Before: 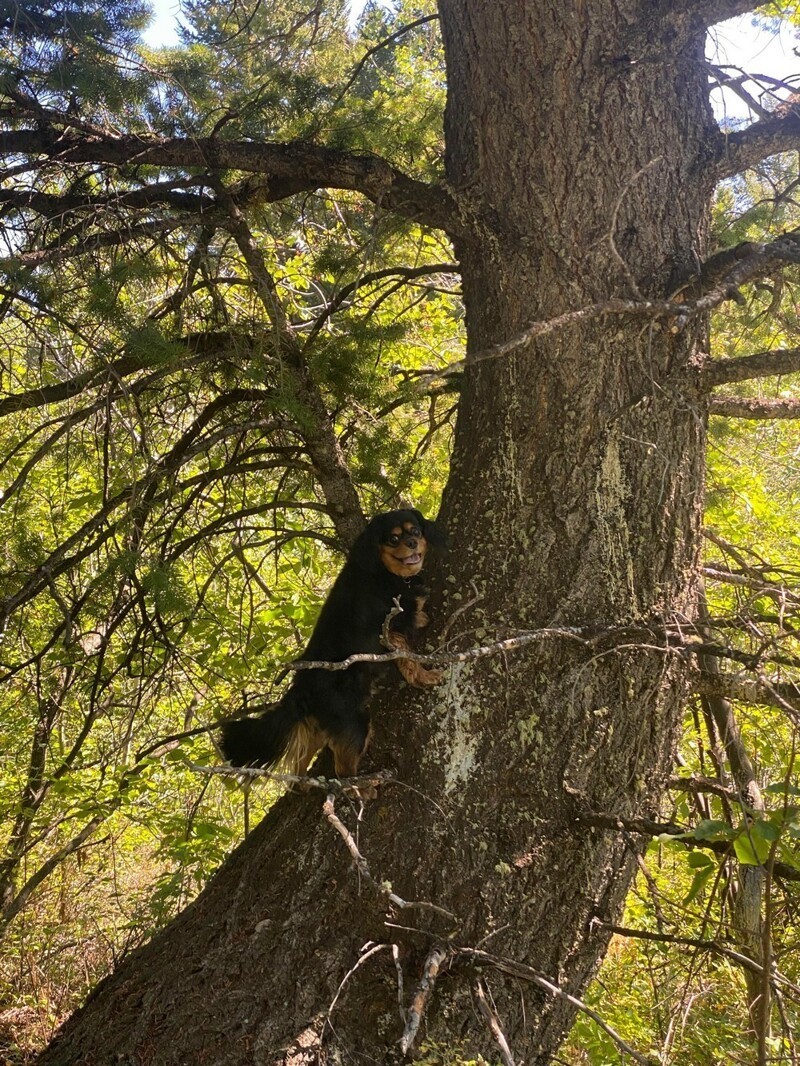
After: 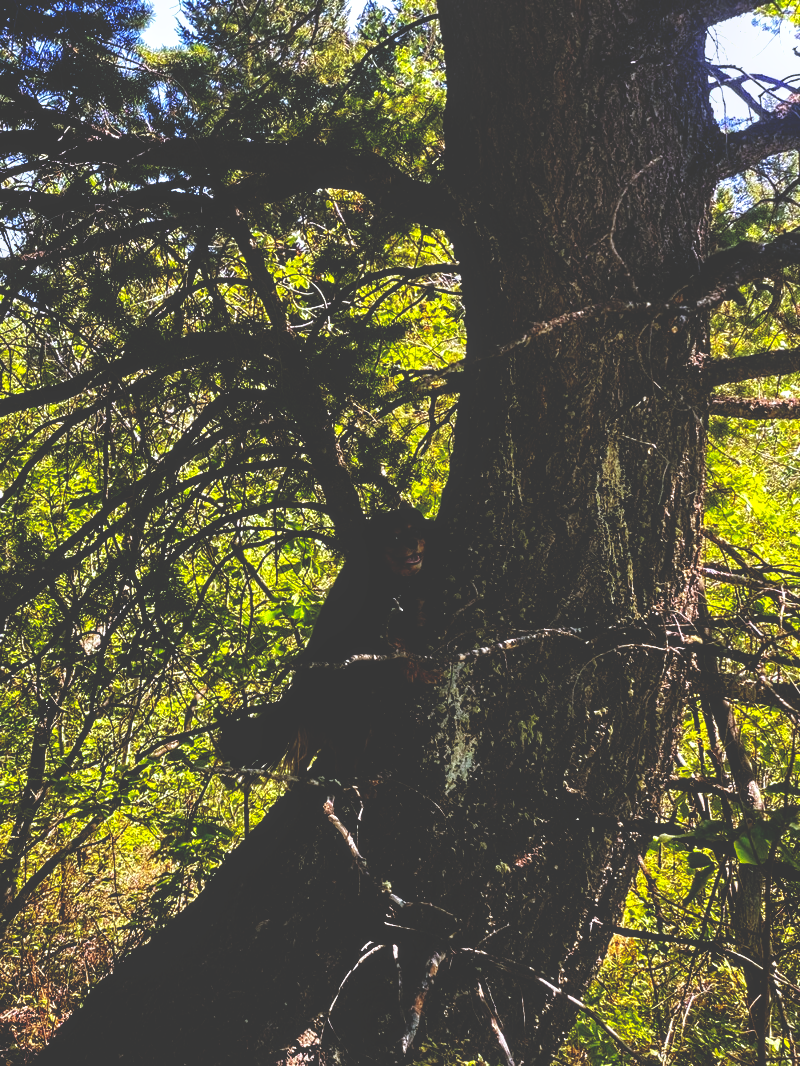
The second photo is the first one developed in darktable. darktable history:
sharpen: radius 5.325, amount 0.312, threshold 26.433
local contrast: on, module defaults
base curve: curves: ch0 [(0, 0.036) (0.083, 0.04) (0.804, 1)], preserve colors none
white balance: red 0.954, blue 1.079
